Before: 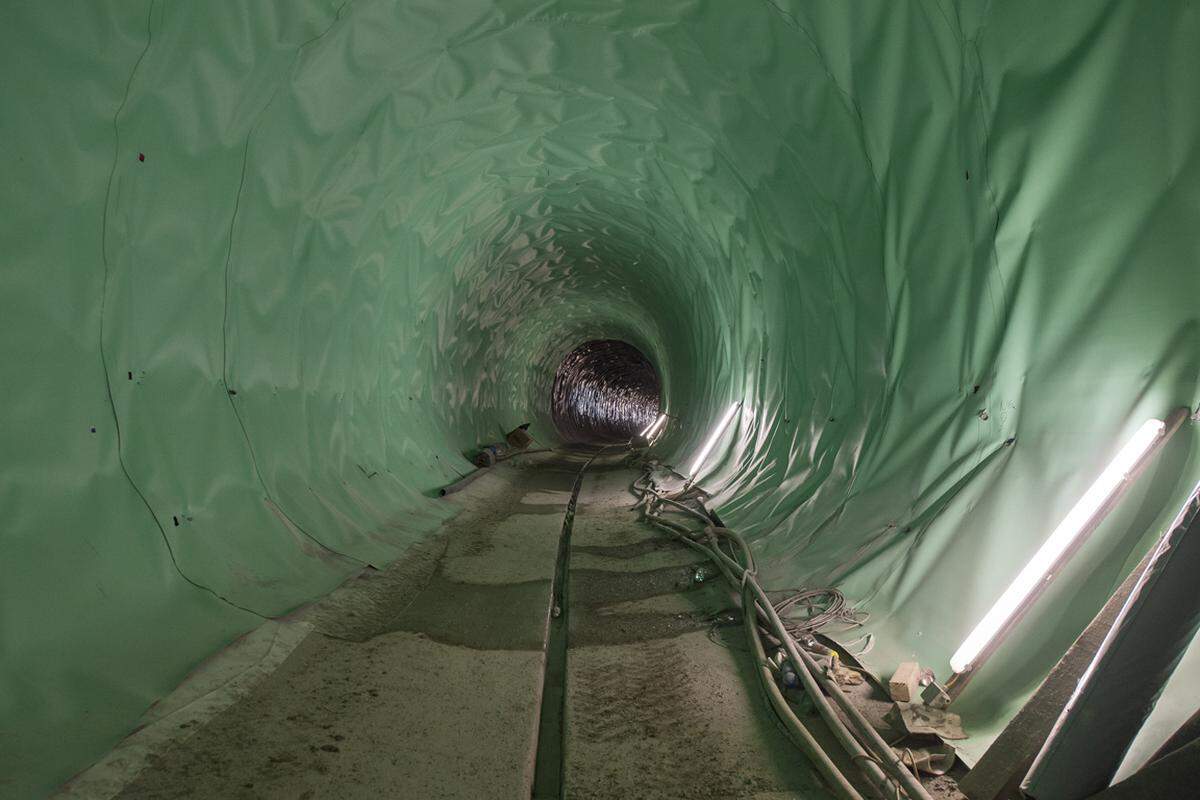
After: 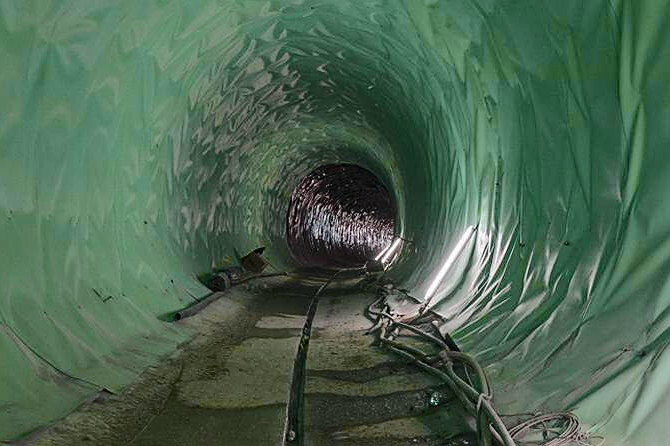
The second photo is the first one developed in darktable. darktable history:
crop and rotate: left 22.13%, top 22.054%, right 22.026%, bottom 22.102%
sharpen: on, module defaults
tone curve: curves: ch0 [(0, 0.003) (0.211, 0.174) (0.482, 0.519) (0.843, 0.821) (0.992, 0.971)]; ch1 [(0, 0) (0.276, 0.206) (0.393, 0.364) (0.482, 0.477) (0.506, 0.5) (0.523, 0.523) (0.572, 0.592) (0.635, 0.665) (0.695, 0.759) (1, 1)]; ch2 [(0, 0) (0.438, 0.456) (0.498, 0.497) (0.536, 0.527) (0.562, 0.584) (0.619, 0.602) (0.698, 0.698) (1, 1)], color space Lab, independent channels, preserve colors none
